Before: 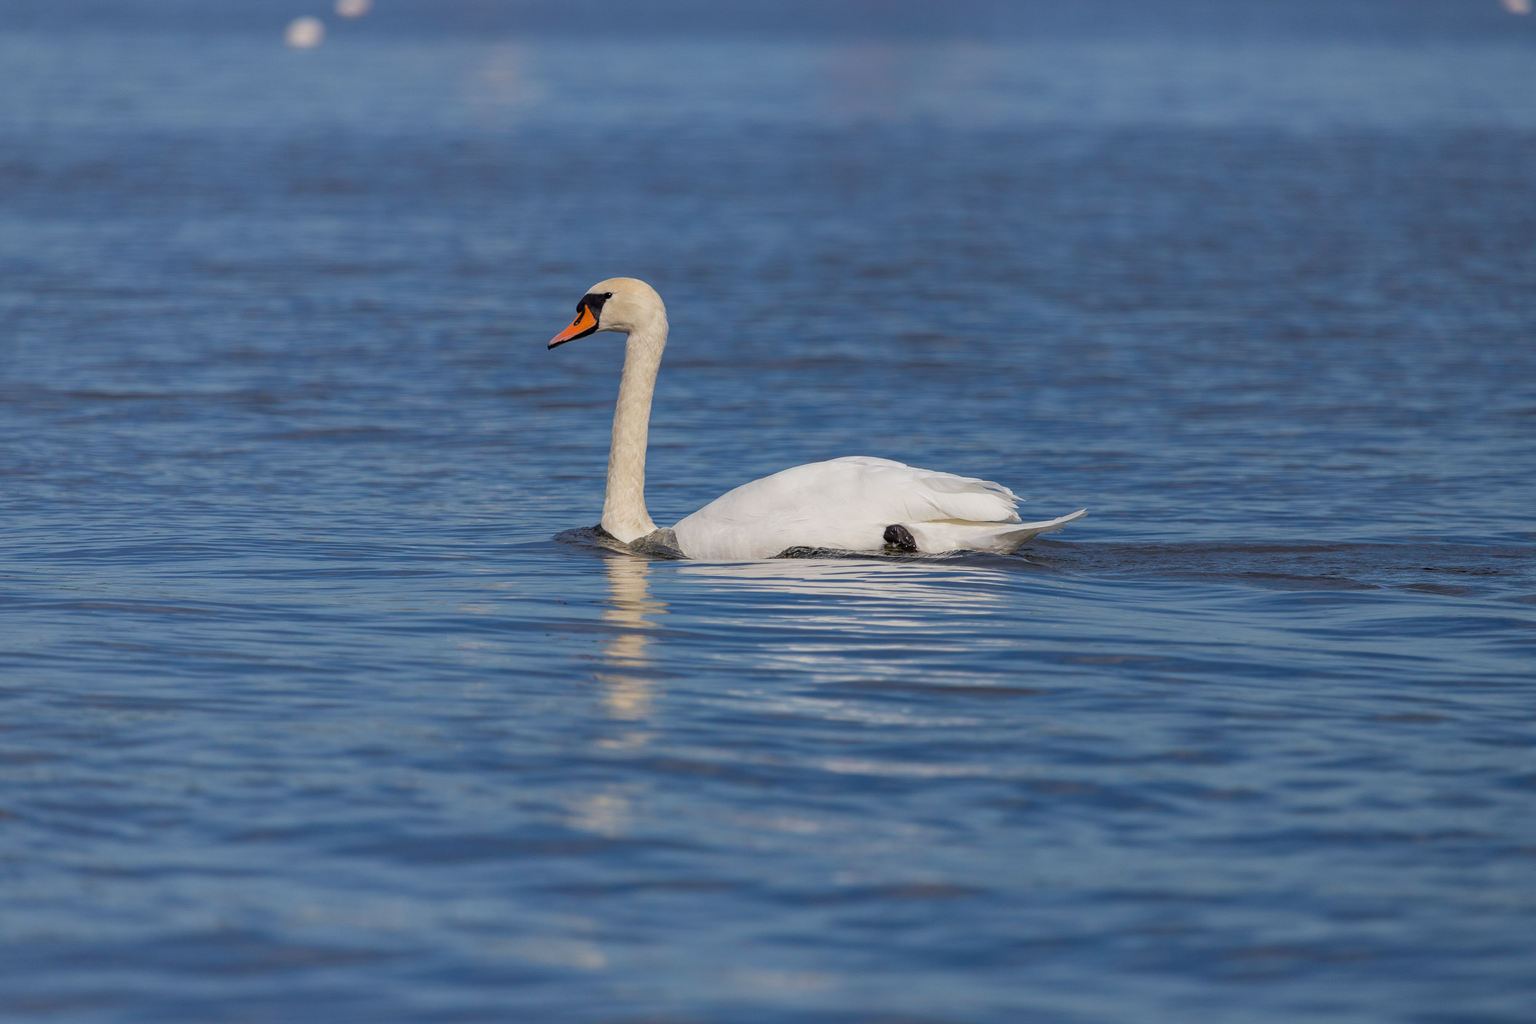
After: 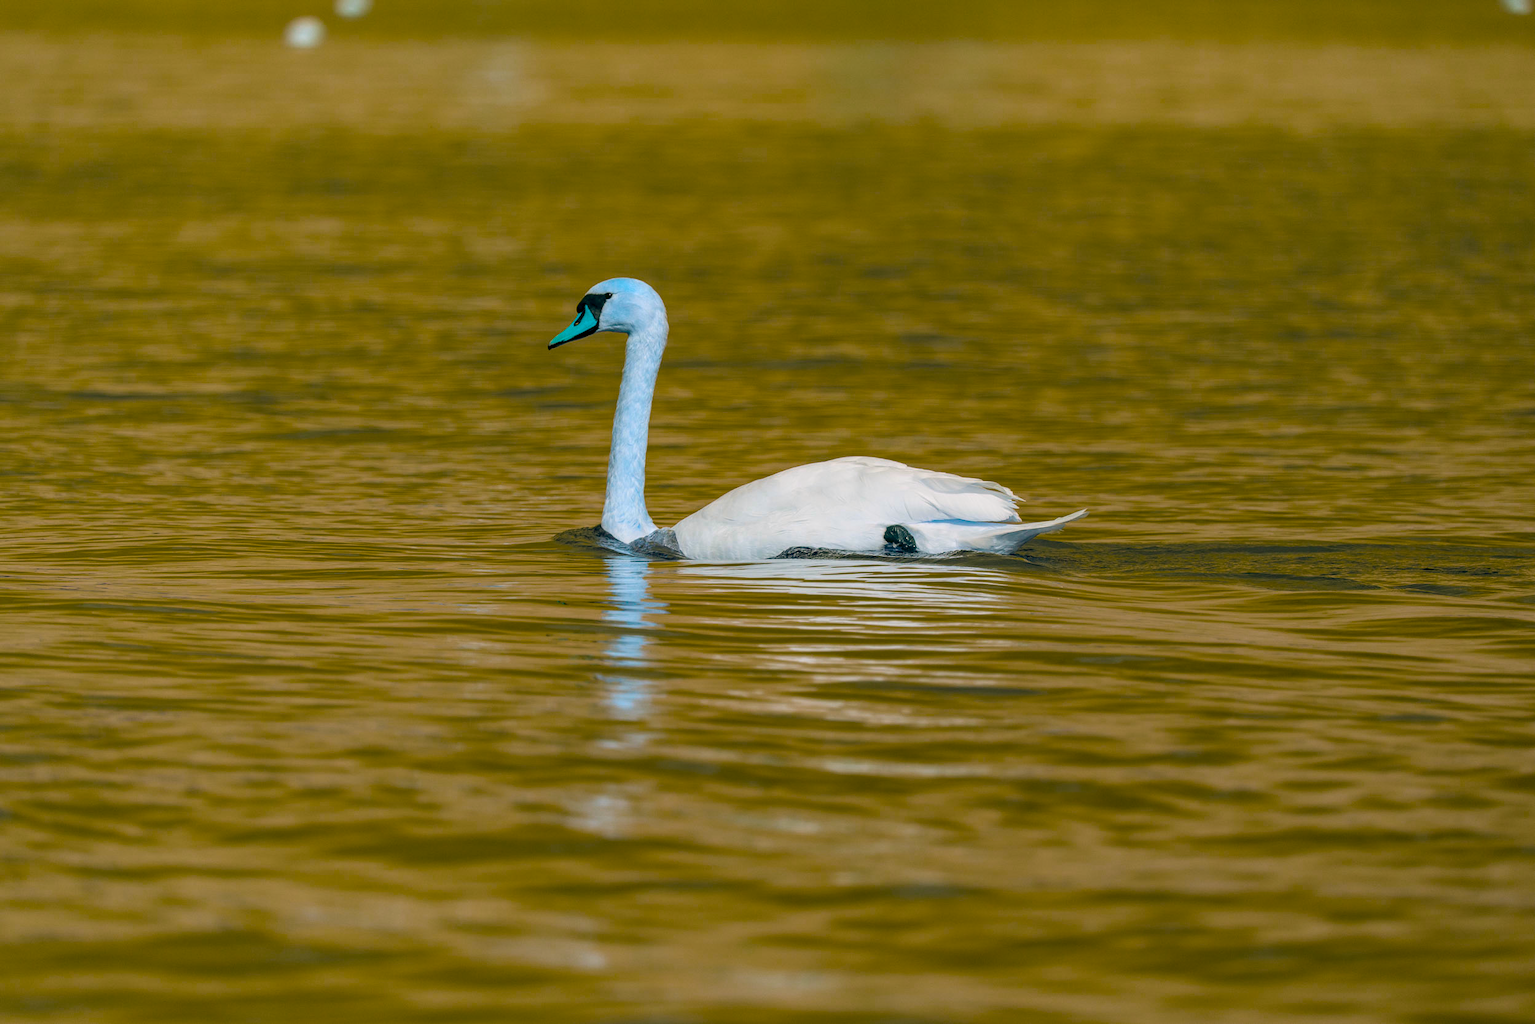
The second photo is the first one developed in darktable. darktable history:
local contrast: on, module defaults
color balance rgb: global offset › chroma 0.126%, global offset › hue 253.47°, perceptual saturation grading › global saturation 25.877%, hue shift 177.02°, global vibrance 49.352%, contrast 0.54%
color correction: highlights a* 4.19, highlights b* 4.98, shadows a* -7.35, shadows b* 4.88
